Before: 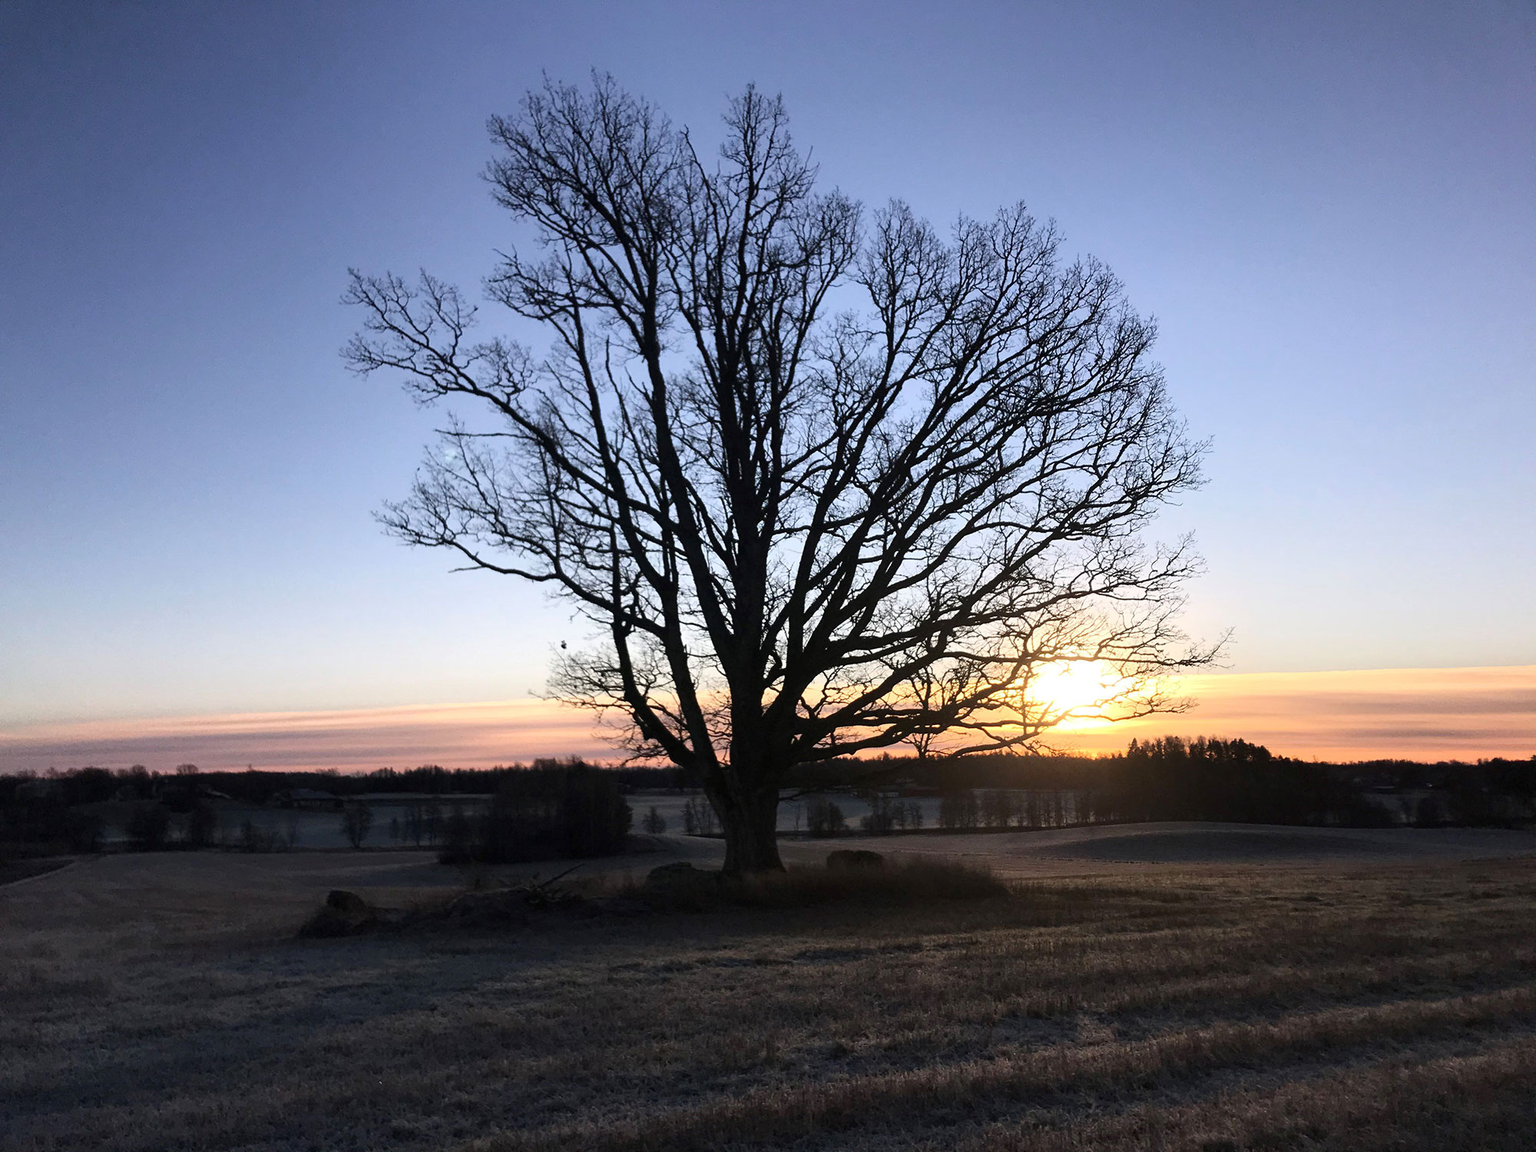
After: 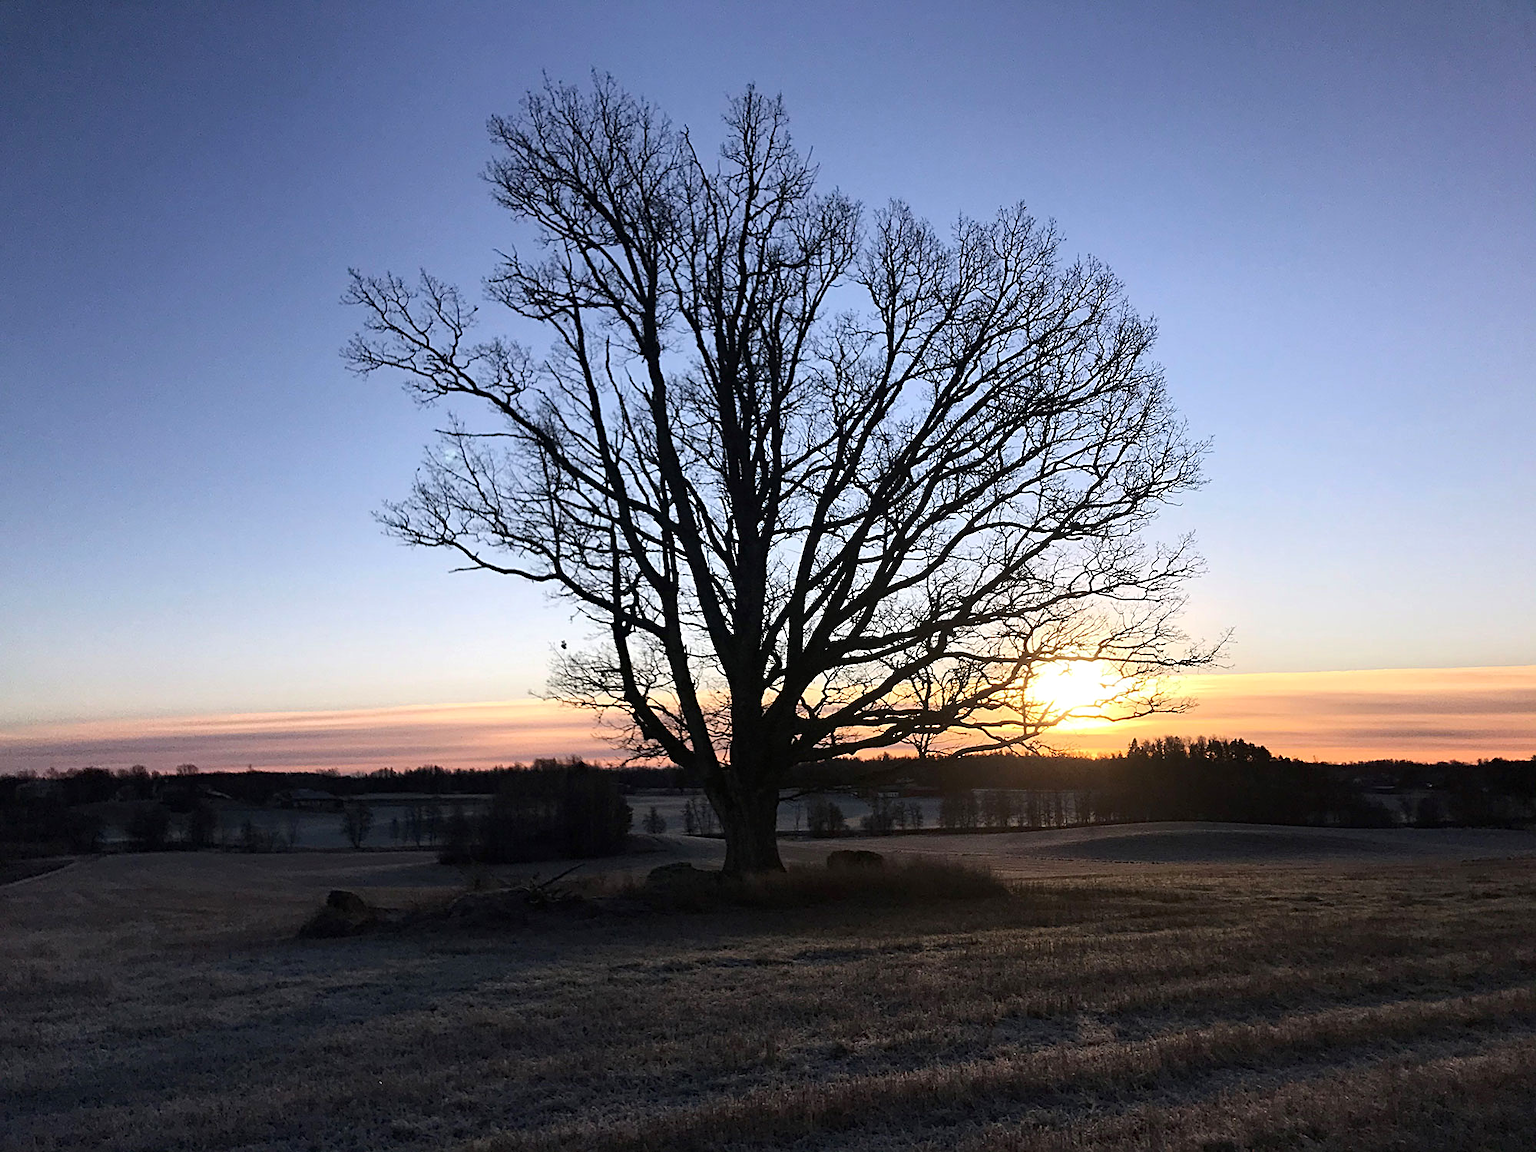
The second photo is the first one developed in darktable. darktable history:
sharpen: on, module defaults
haze removal: strength 0.124, distance 0.248, compatibility mode true, adaptive false
